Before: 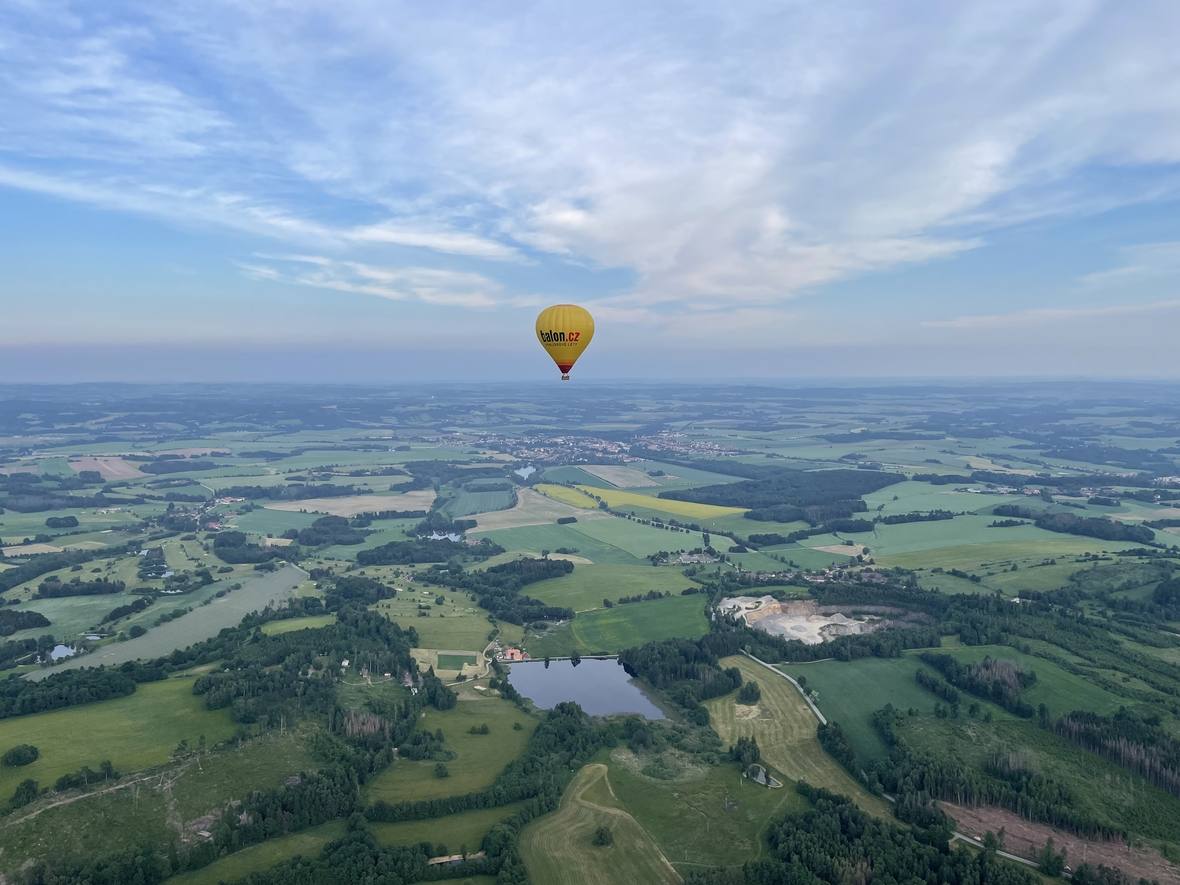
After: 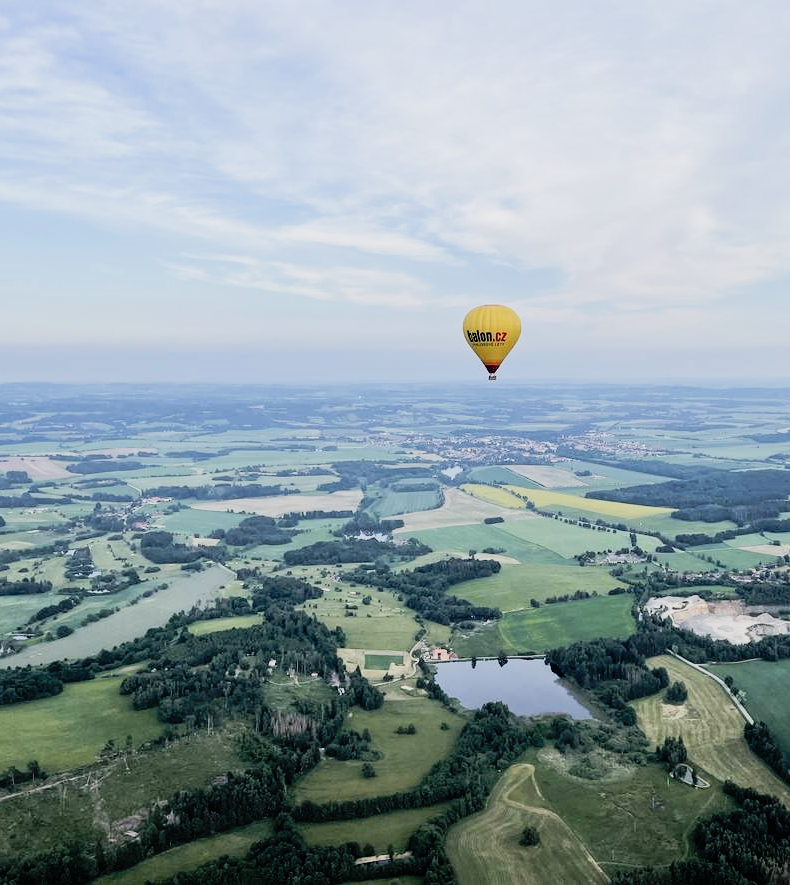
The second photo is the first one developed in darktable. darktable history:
tone curve: curves: ch0 [(0, 0.005) (0.103, 0.097) (0.18, 0.22) (0.4, 0.485) (0.5, 0.612) (0.668, 0.787) (0.823, 0.894) (1, 0.971)]; ch1 [(0, 0) (0.172, 0.123) (0.324, 0.253) (0.396, 0.388) (0.478, 0.461) (0.499, 0.498) (0.522, 0.528) (0.609, 0.686) (0.704, 0.818) (1, 1)]; ch2 [(0, 0) (0.411, 0.424) (0.496, 0.501) (0.515, 0.514) (0.555, 0.585) (0.641, 0.69) (1, 1)], preserve colors none
filmic rgb: black relative exposure -5.05 EV, white relative exposure 3.96 EV, hardness 2.89, contrast 1.296, highlights saturation mix -29.53%
crop and rotate: left 6.206%, right 26.78%
